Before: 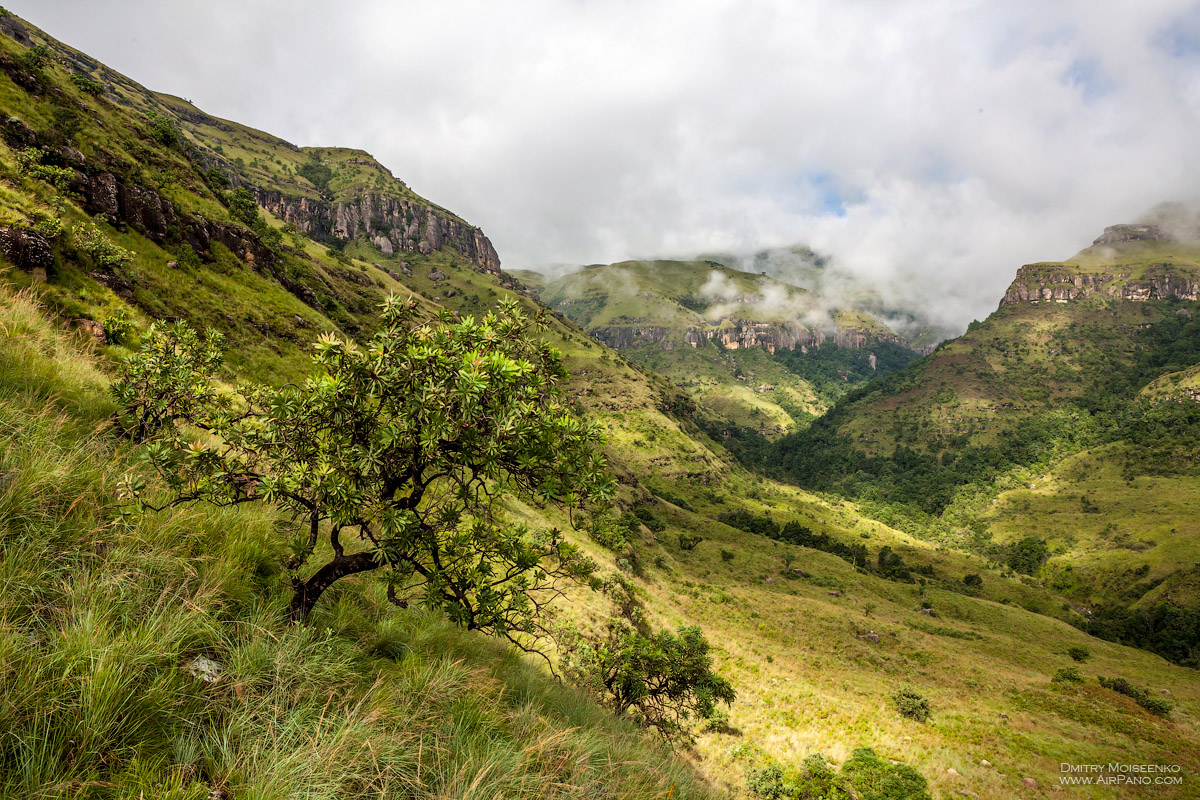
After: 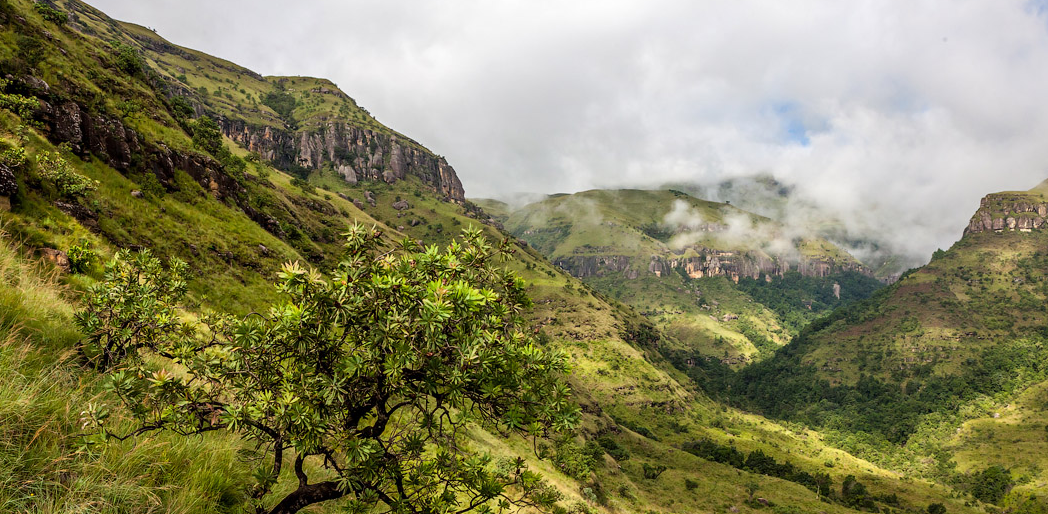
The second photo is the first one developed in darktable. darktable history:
crop: left 3.003%, top 8.915%, right 9.639%, bottom 26.76%
